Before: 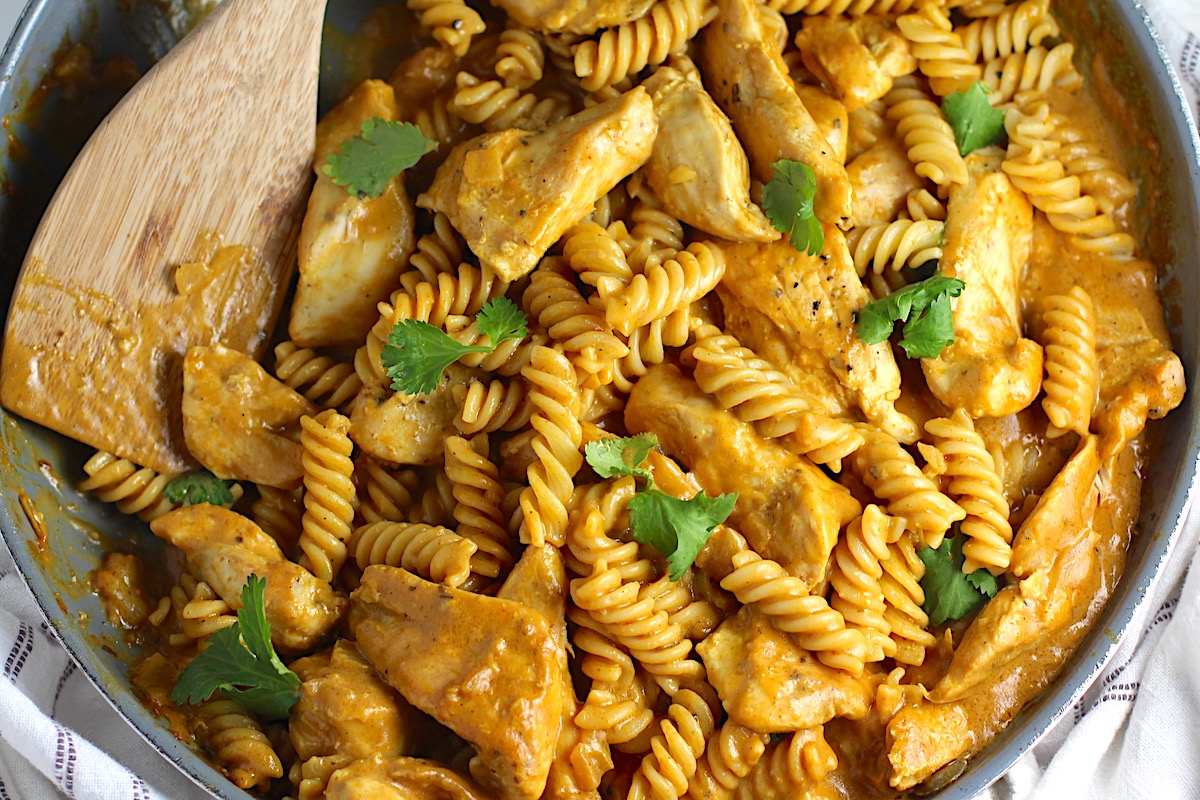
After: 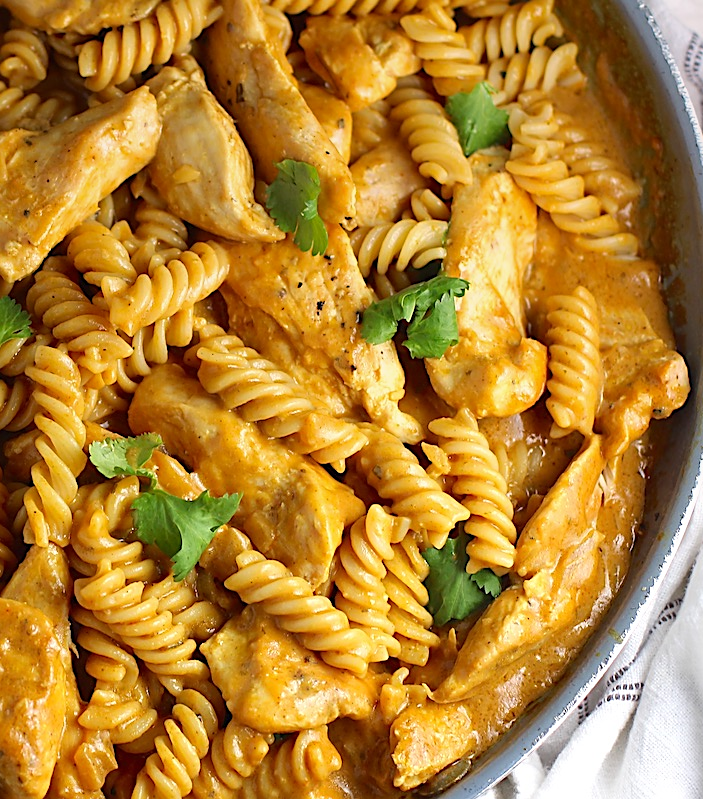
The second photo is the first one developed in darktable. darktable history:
sharpen: radius 1.864, amount 0.398, threshold 1.271
crop: left 41.402%
graduated density: density 0.38 EV, hardness 21%, rotation -6.11°, saturation 32%
